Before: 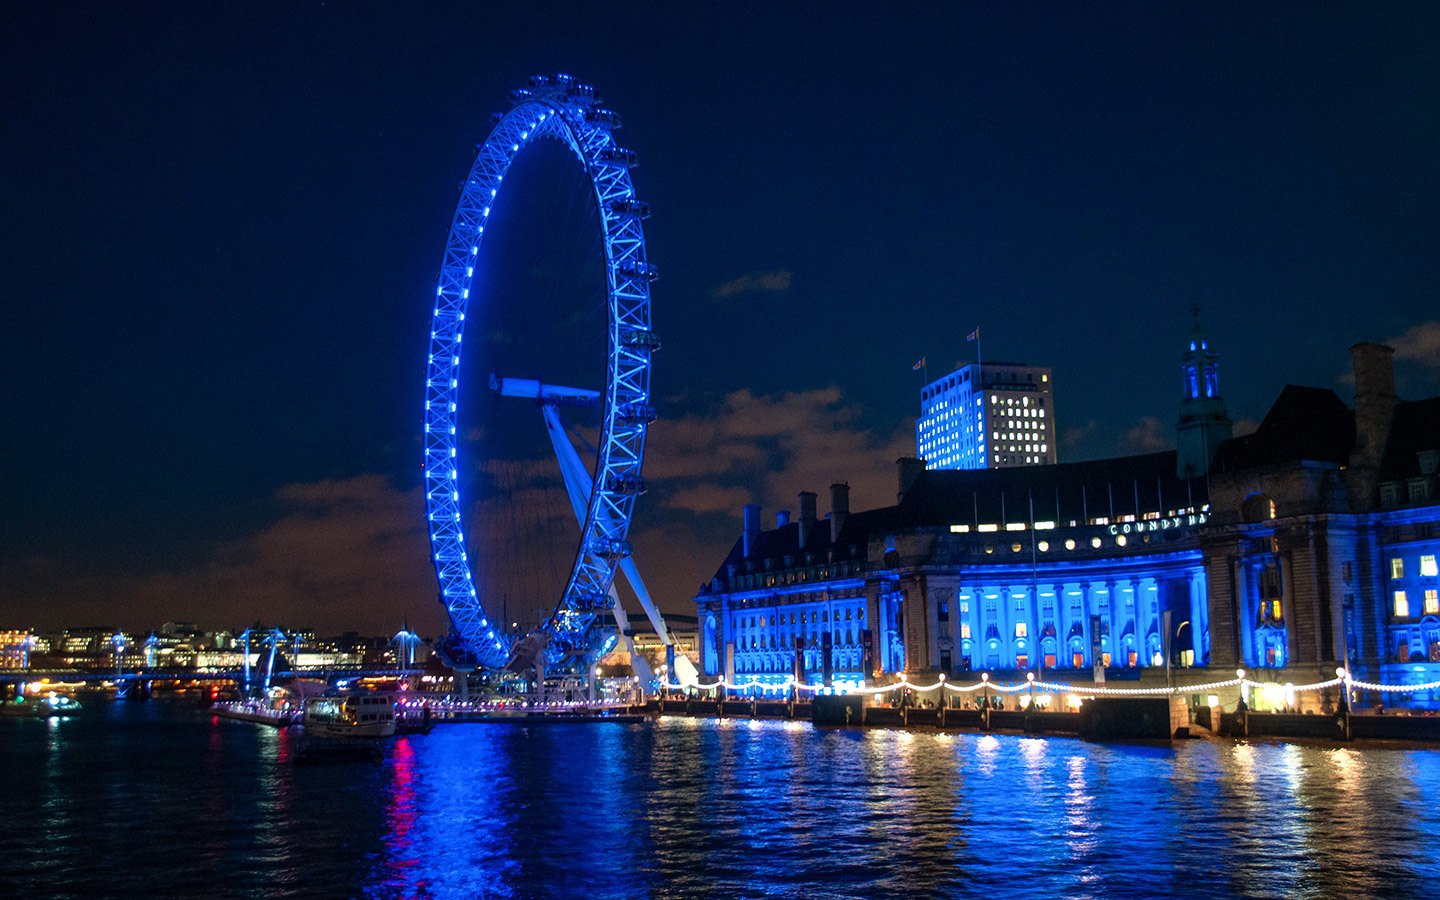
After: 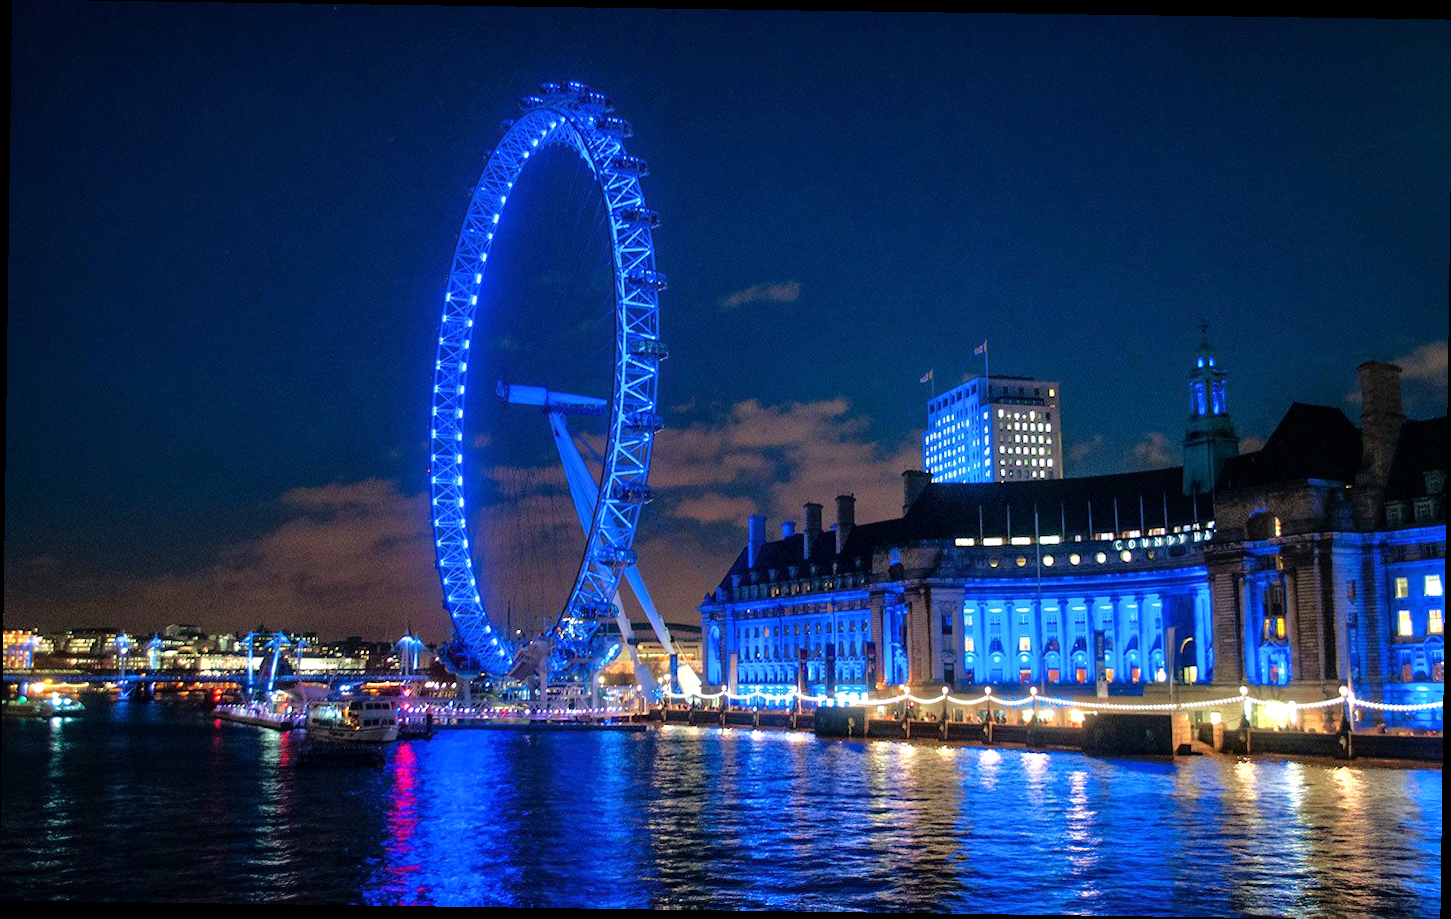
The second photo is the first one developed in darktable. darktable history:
tone equalizer: -7 EV 0.15 EV, -6 EV 0.6 EV, -5 EV 1.15 EV, -4 EV 1.33 EV, -3 EV 1.15 EV, -2 EV 0.6 EV, -1 EV 0.15 EV, mask exposure compensation -0.5 EV
rotate and perspective: rotation 0.8°, automatic cropping off
